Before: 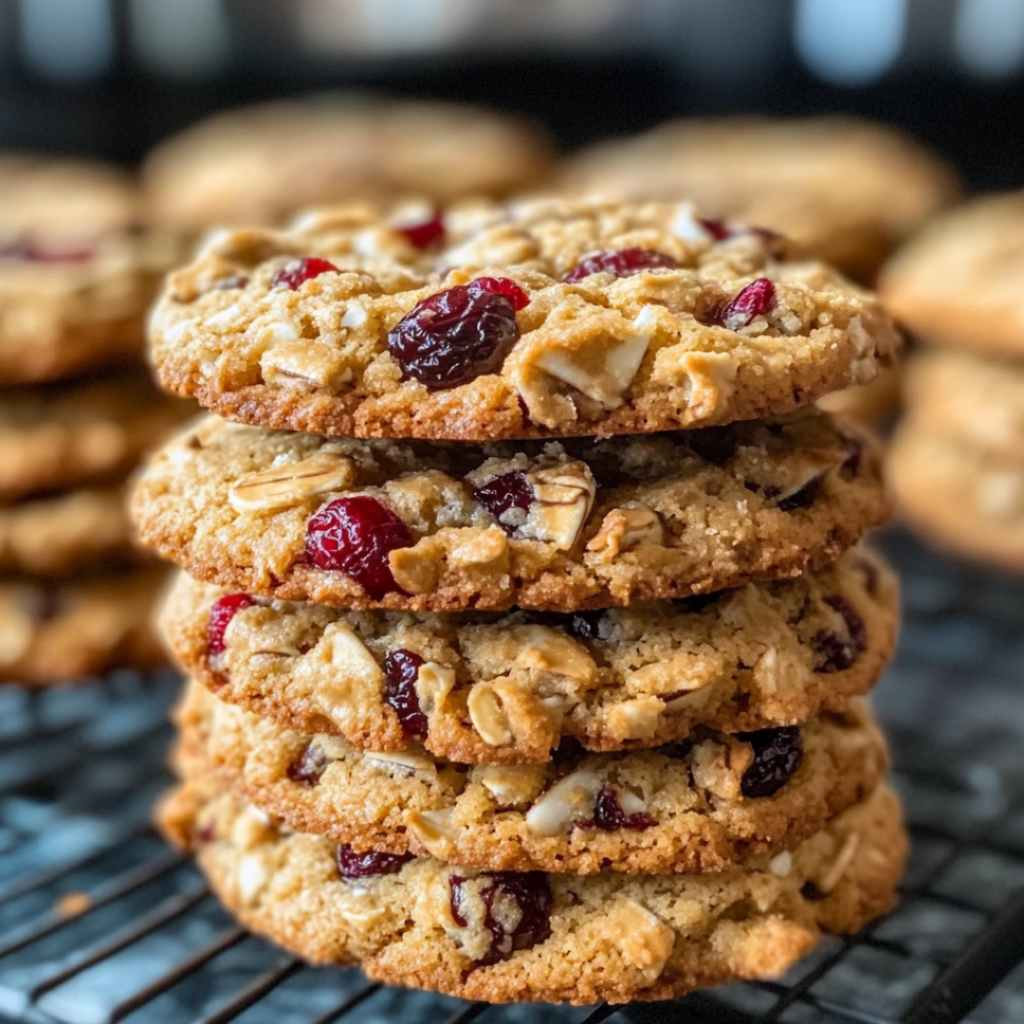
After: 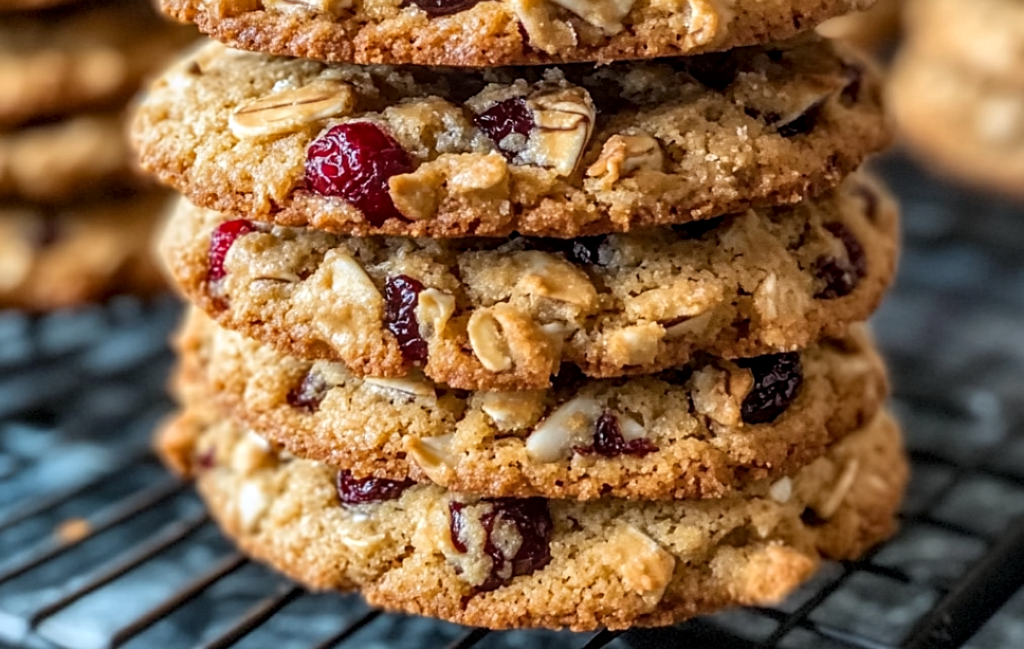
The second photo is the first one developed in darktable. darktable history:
crop and rotate: top 36.538%
sharpen: radius 1.894, amount 0.406, threshold 1.215
local contrast: on, module defaults
